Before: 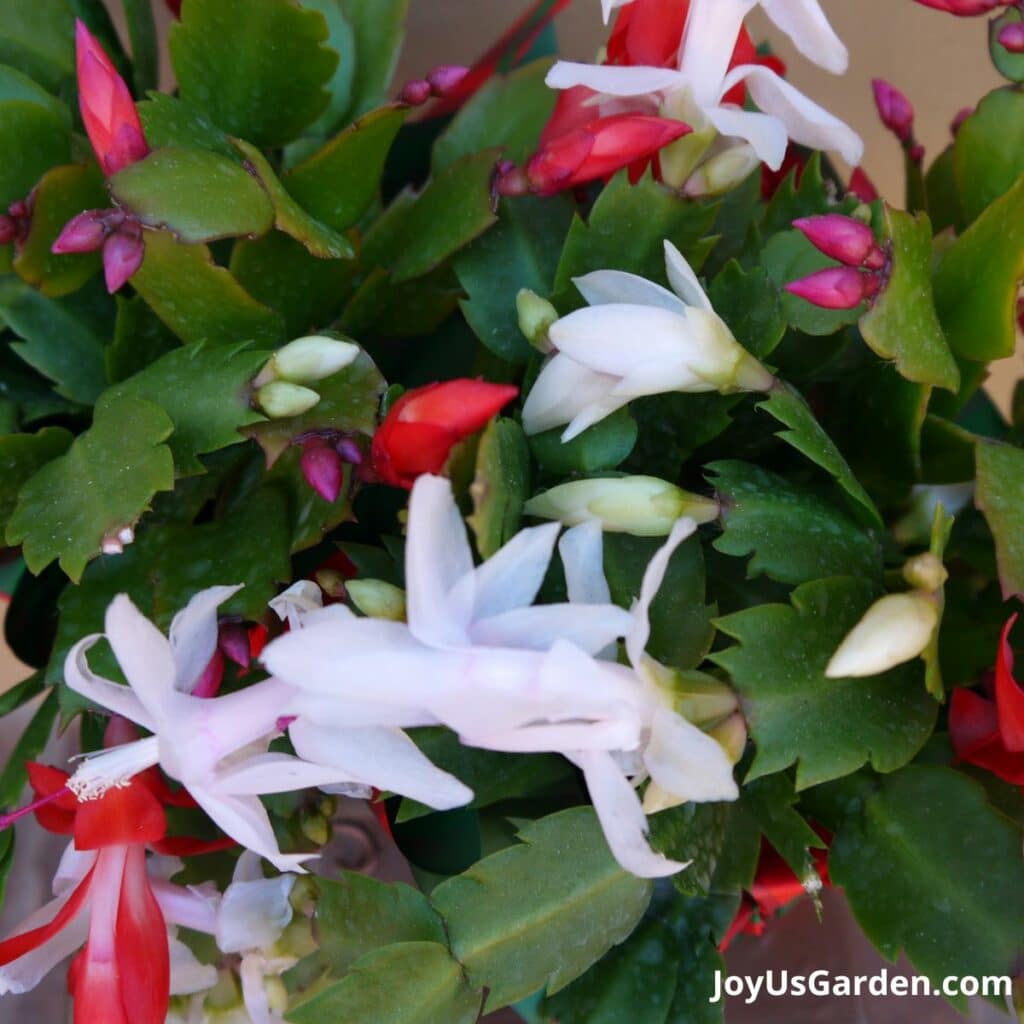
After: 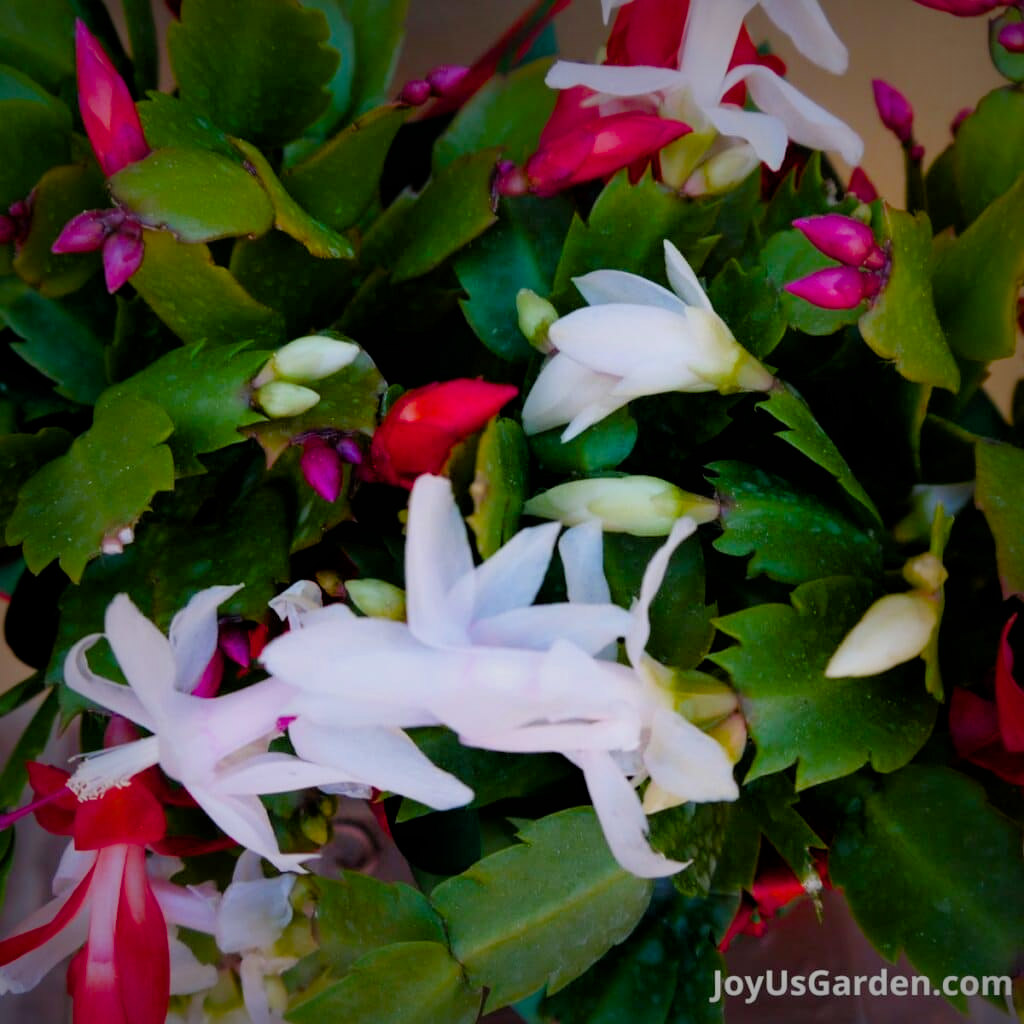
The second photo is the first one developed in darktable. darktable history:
vignetting: fall-off start 53.2%, brightness -0.594, saturation 0, automatic ratio true, width/height ratio 1.313, shape 0.22, unbound false
color balance rgb: perceptual saturation grading › global saturation 35%, perceptual saturation grading › highlights -25%, perceptual saturation grading › shadows 50%
filmic rgb: black relative exposure -5.83 EV, white relative exposure 3.4 EV, hardness 3.68
